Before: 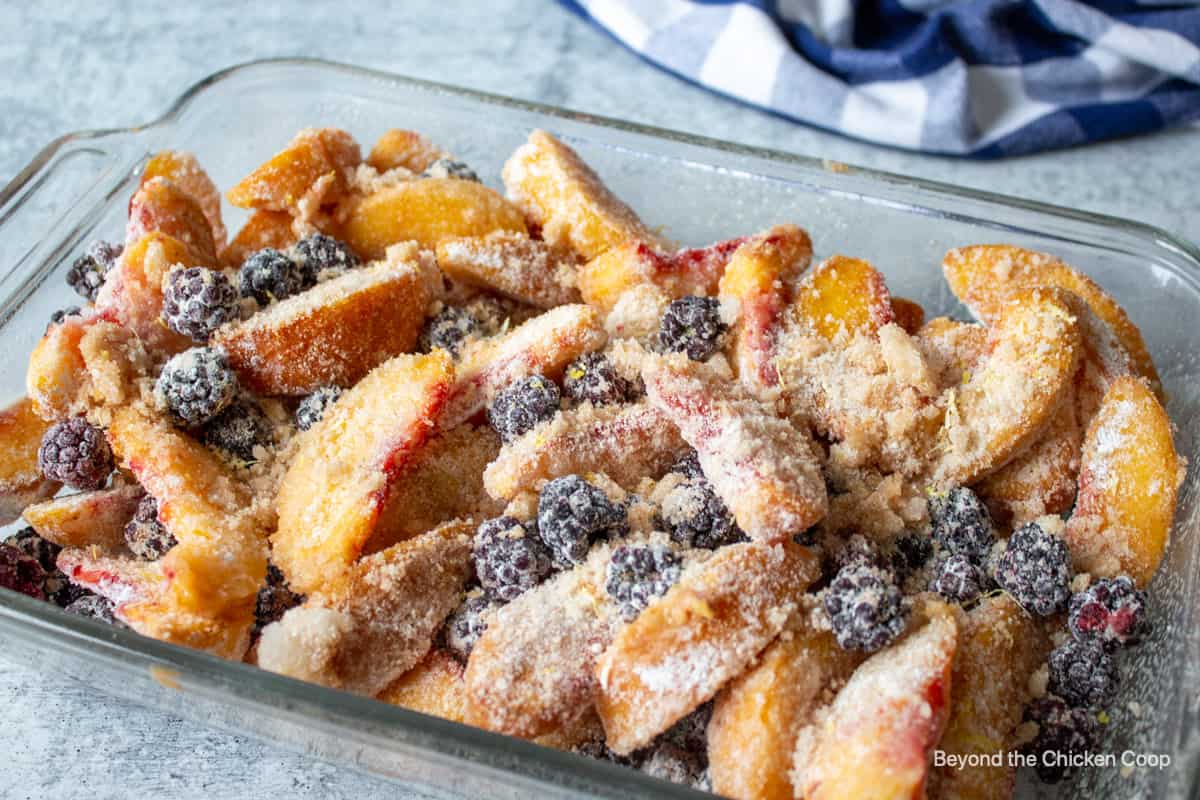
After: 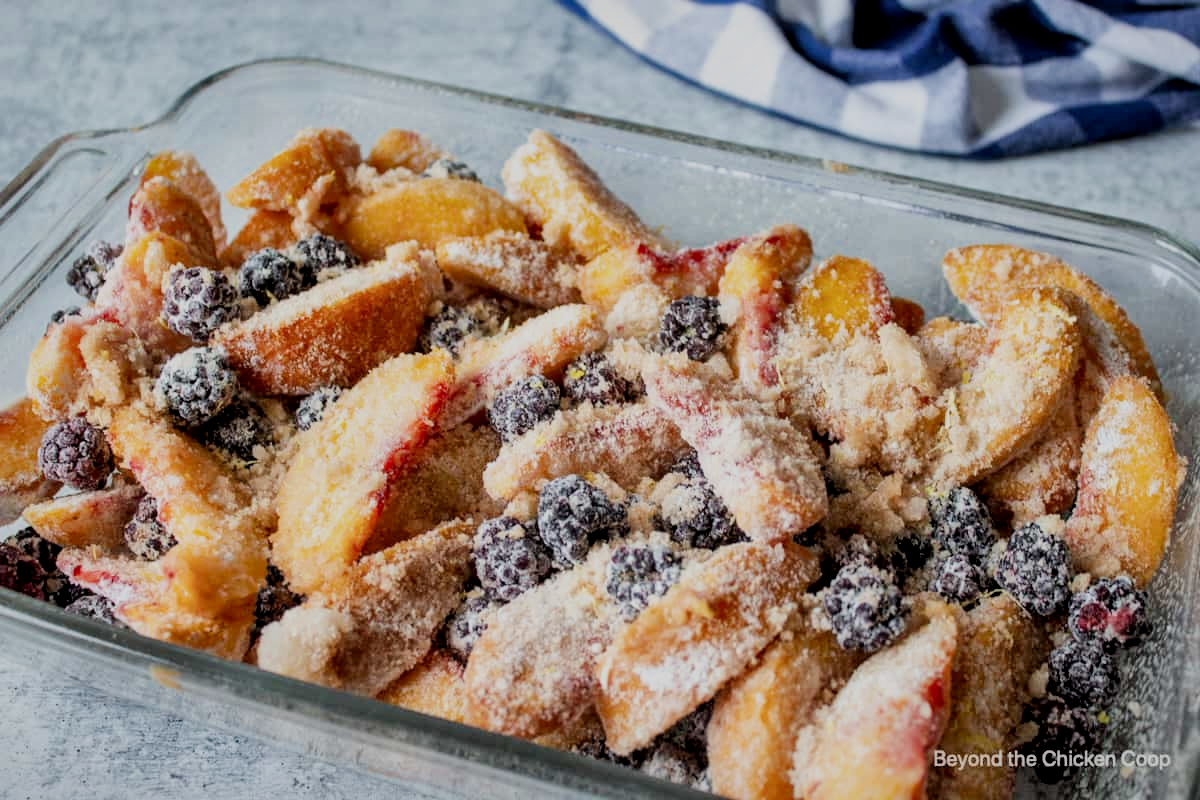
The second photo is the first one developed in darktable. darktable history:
local contrast: mode bilateral grid, contrast 19, coarseness 49, detail 143%, midtone range 0.2
shadows and highlights: shadows 11.19, white point adjustment 1.26, soften with gaussian
filmic rgb: middle gray luminance 29.76%, black relative exposure -9 EV, white relative exposure 7 EV, threshold 3.04 EV, target black luminance 0%, hardness 2.97, latitude 2.39%, contrast 0.963, highlights saturation mix 6.48%, shadows ↔ highlights balance 12.13%, enable highlight reconstruction true
